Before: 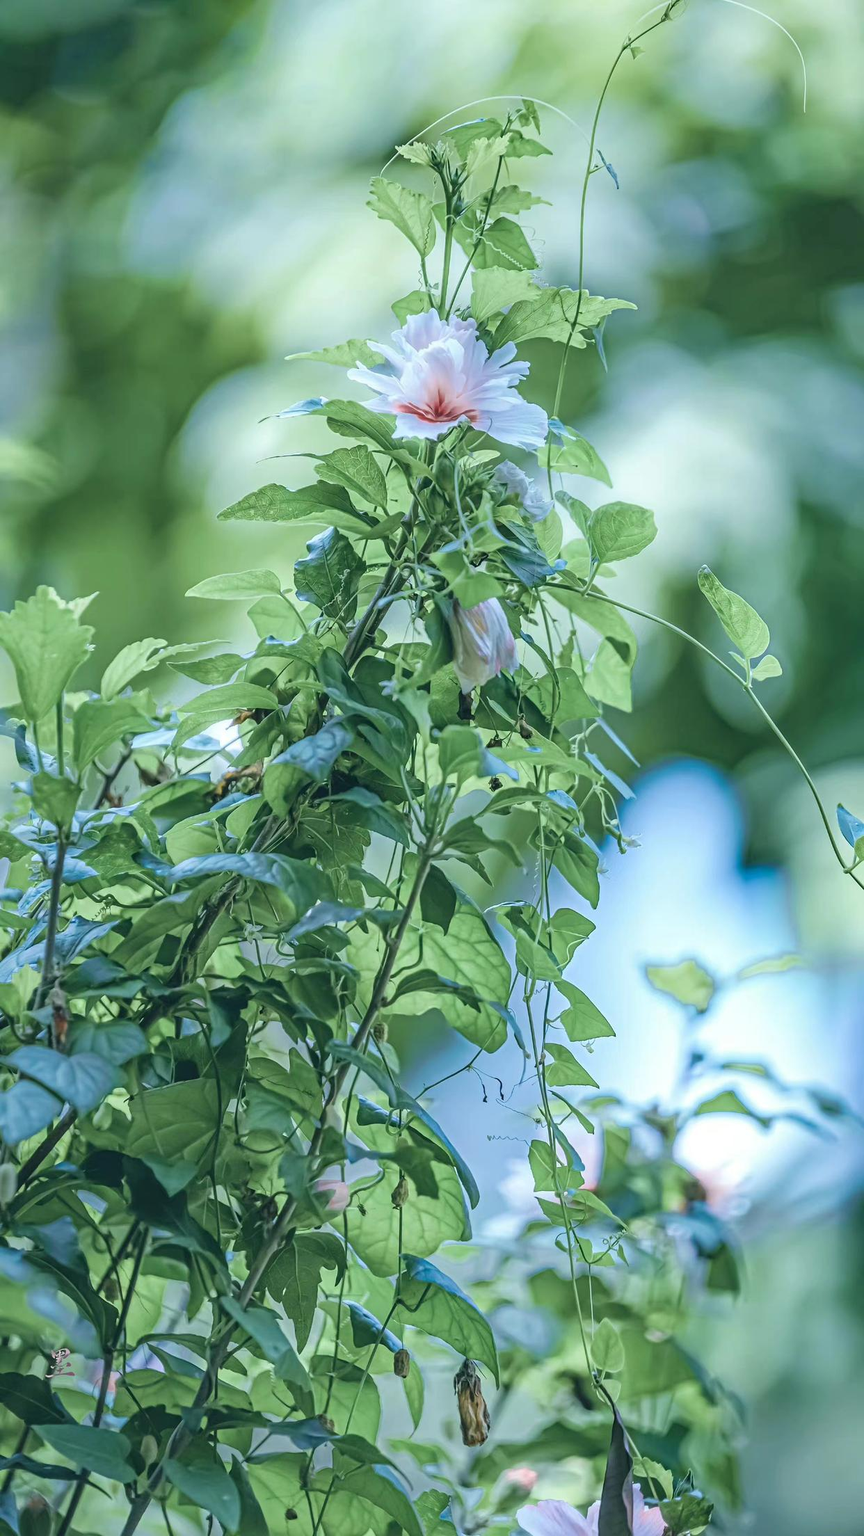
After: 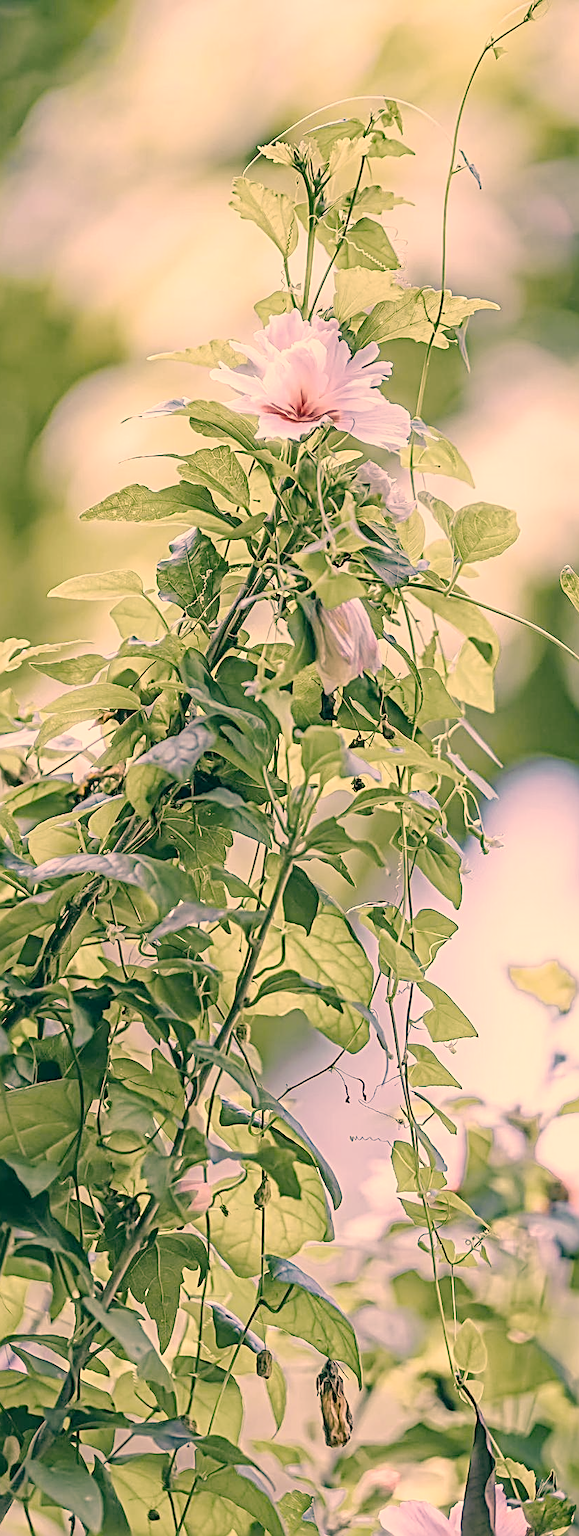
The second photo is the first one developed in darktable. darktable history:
tone curve: curves: ch0 [(0, 0) (0.051, 0.047) (0.102, 0.099) (0.228, 0.275) (0.432, 0.535) (0.695, 0.778) (0.908, 0.946) (1, 1)]; ch1 [(0, 0) (0.339, 0.298) (0.402, 0.363) (0.453, 0.421) (0.483, 0.469) (0.494, 0.493) (0.504, 0.501) (0.527, 0.538) (0.563, 0.595) (0.597, 0.632) (1, 1)]; ch2 [(0, 0) (0.48, 0.48) (0.504, 0.5) (0.539, 0.554) (0.59, 0.63) (0.642, 0.684) (0.824, 0.815) (1, 1)], preserve colors none
color balance rgb: global offset › luminance -0.337%, global offset › chroma 0.108%, global offset › hue 163.58°, perceptual saturation grading › global saturation 19.511%
color correction: highlights a* 39.53, highlights b* 39.93, saturation 0.69
crop and rotate: left 15.989%, right 16.99%
sharpen: radius 2.565, amount 0.685
